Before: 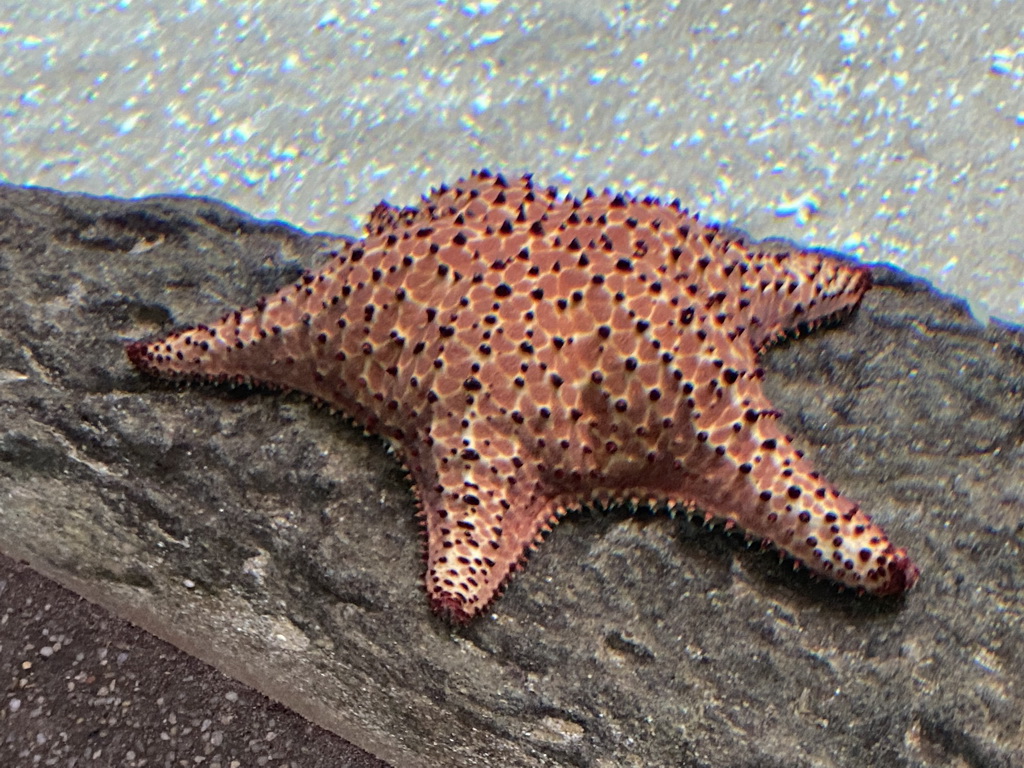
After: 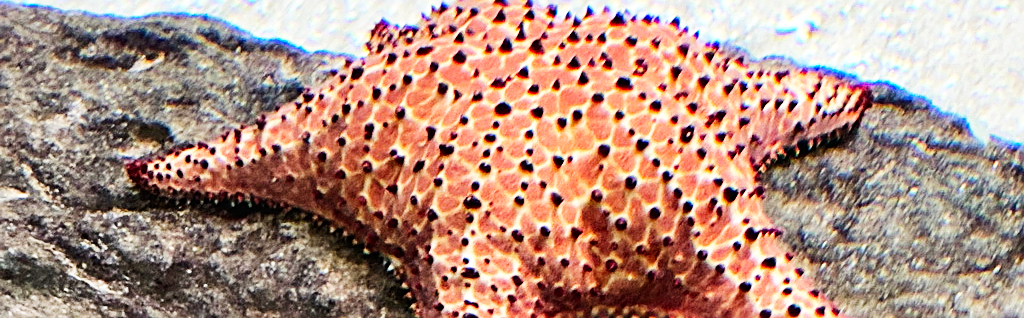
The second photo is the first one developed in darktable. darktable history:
crop and rotate: top 23.806%, bottom 34.763%
base curve: curves: ch0 [(0, 0) (0.007, 0.004) (0.027, 0.03) (0.046, 0.07) (0.207, 0.54) (0.442, 0.872) (0.673, 0.972) (1, 1)], preserve colors none
sharpen: on, module defaults
